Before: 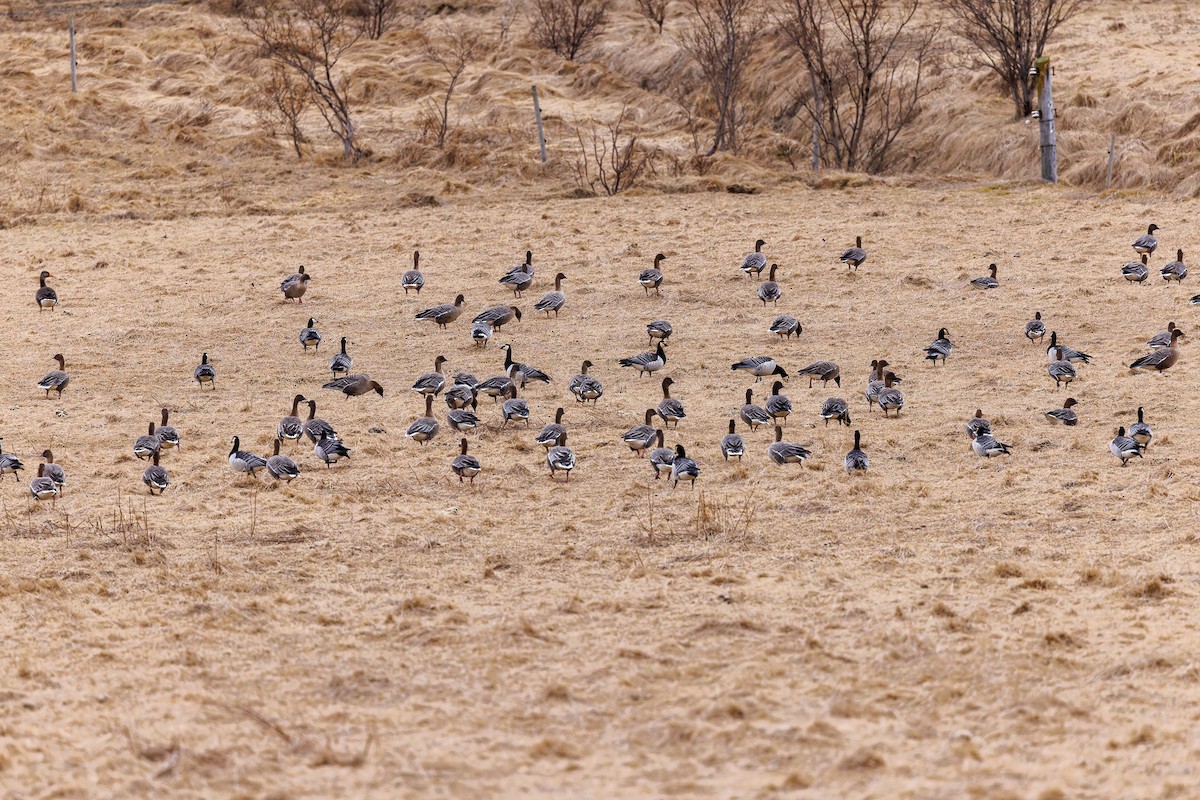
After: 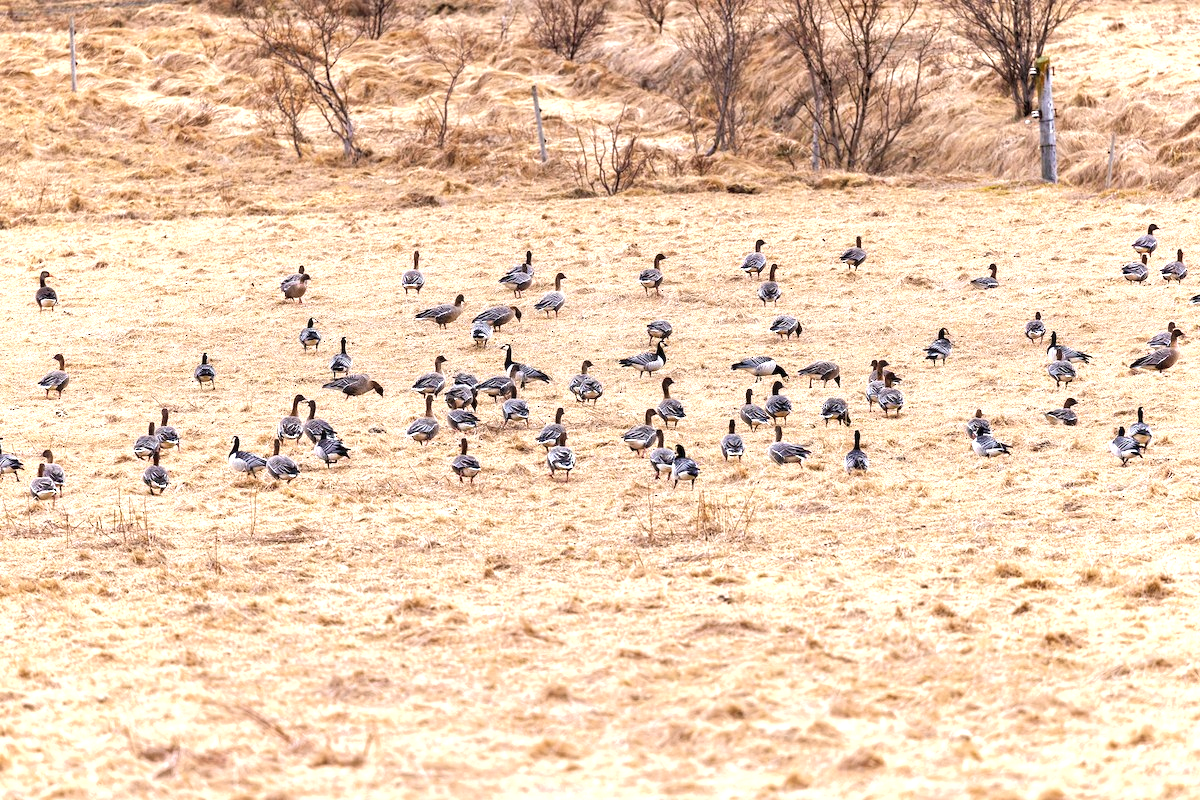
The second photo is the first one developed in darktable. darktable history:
levels: gray 50.72%, levels [0, 0.374, 0.749]
